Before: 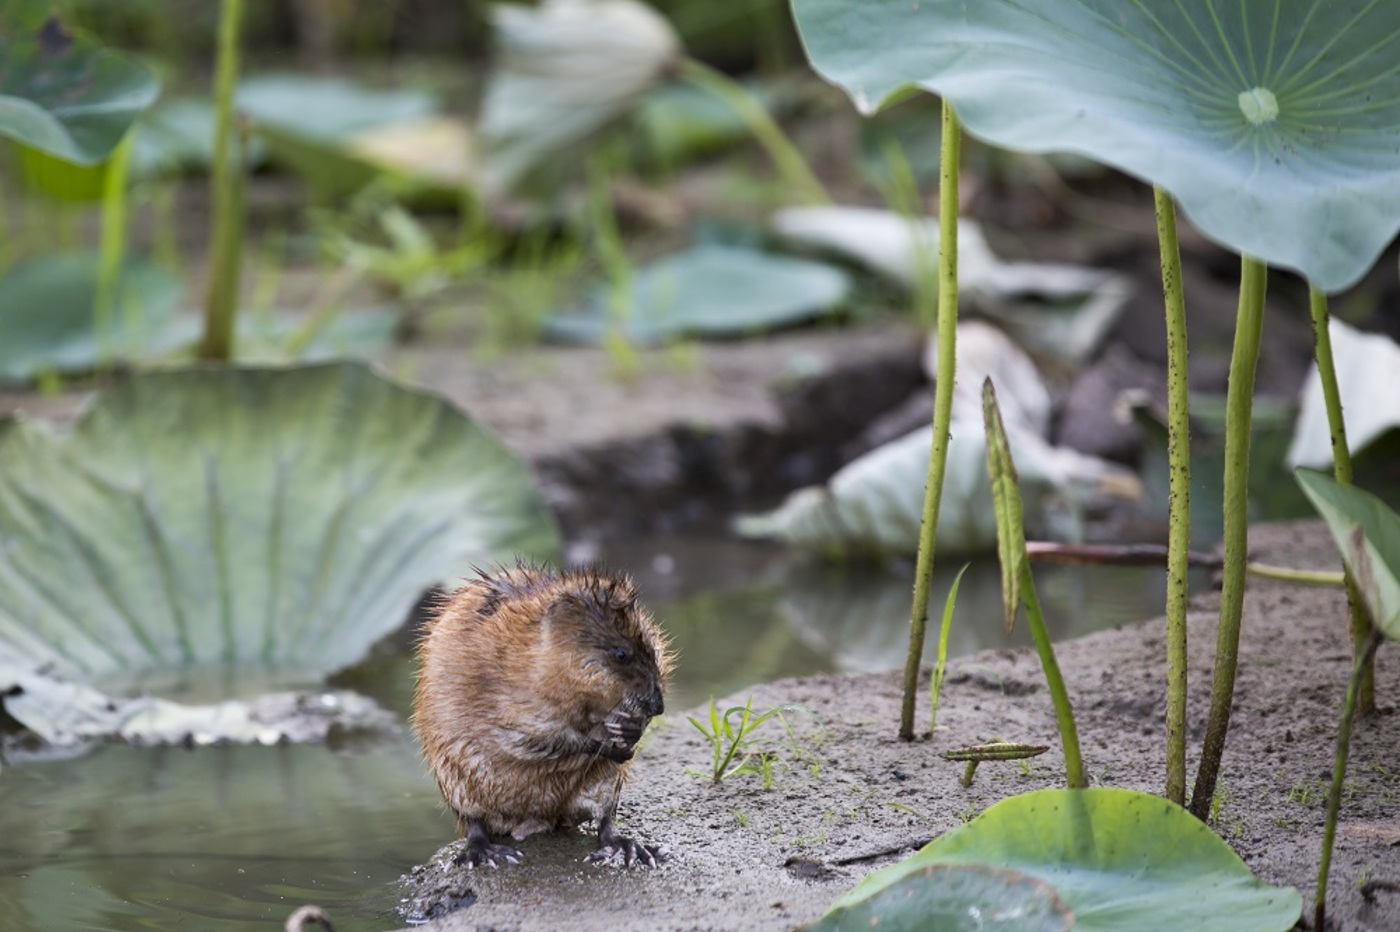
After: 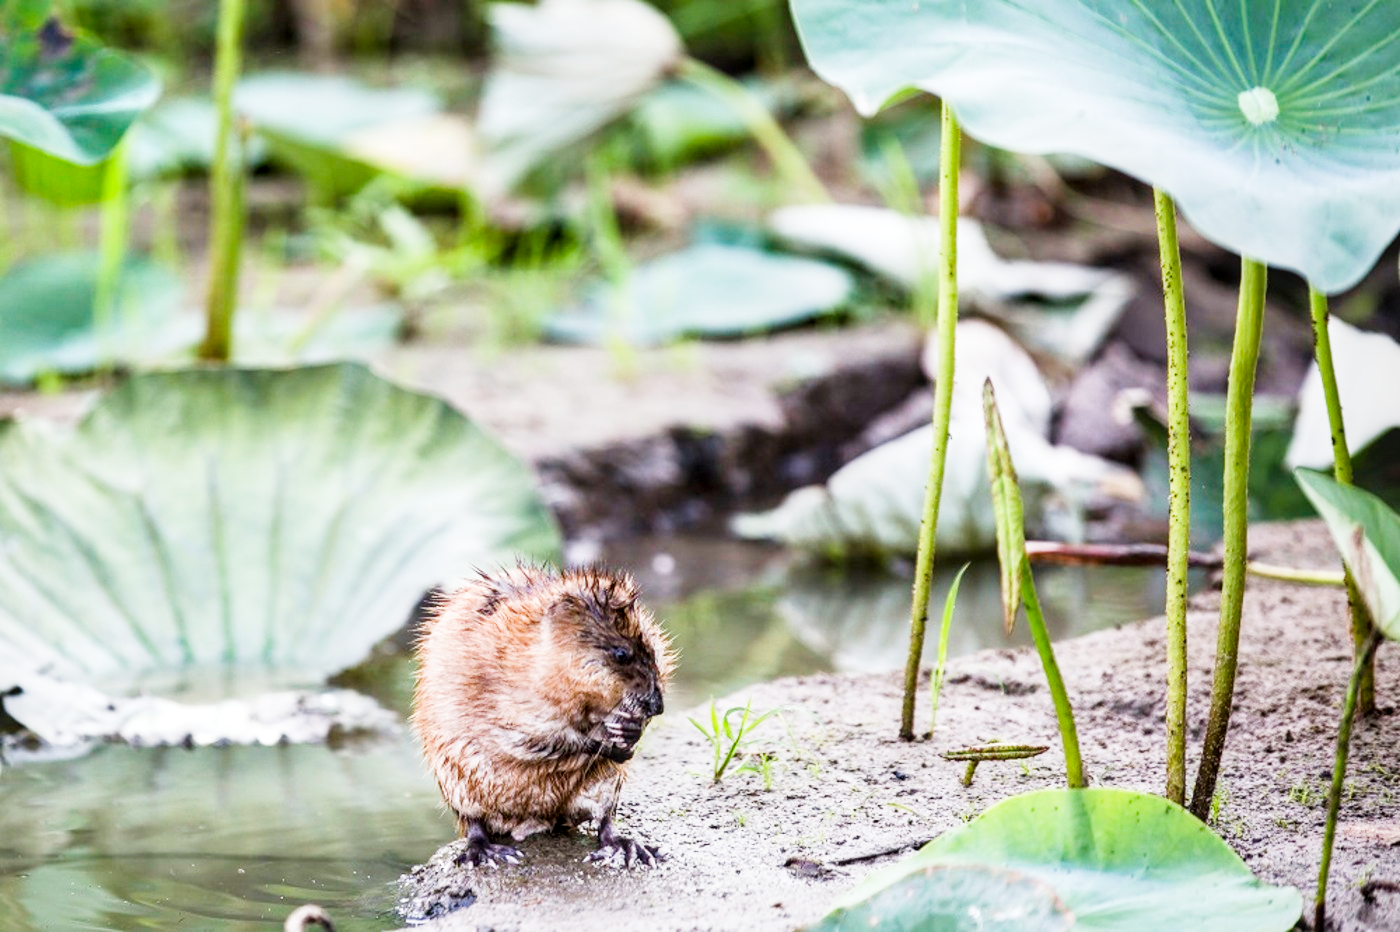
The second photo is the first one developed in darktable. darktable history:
exposure: black level correction 0, exposure 1.35 EV, compensate exposure bias true, compensate highlight preservation false
sigmoid: contrast 1.7
local contrast: detail 130%
